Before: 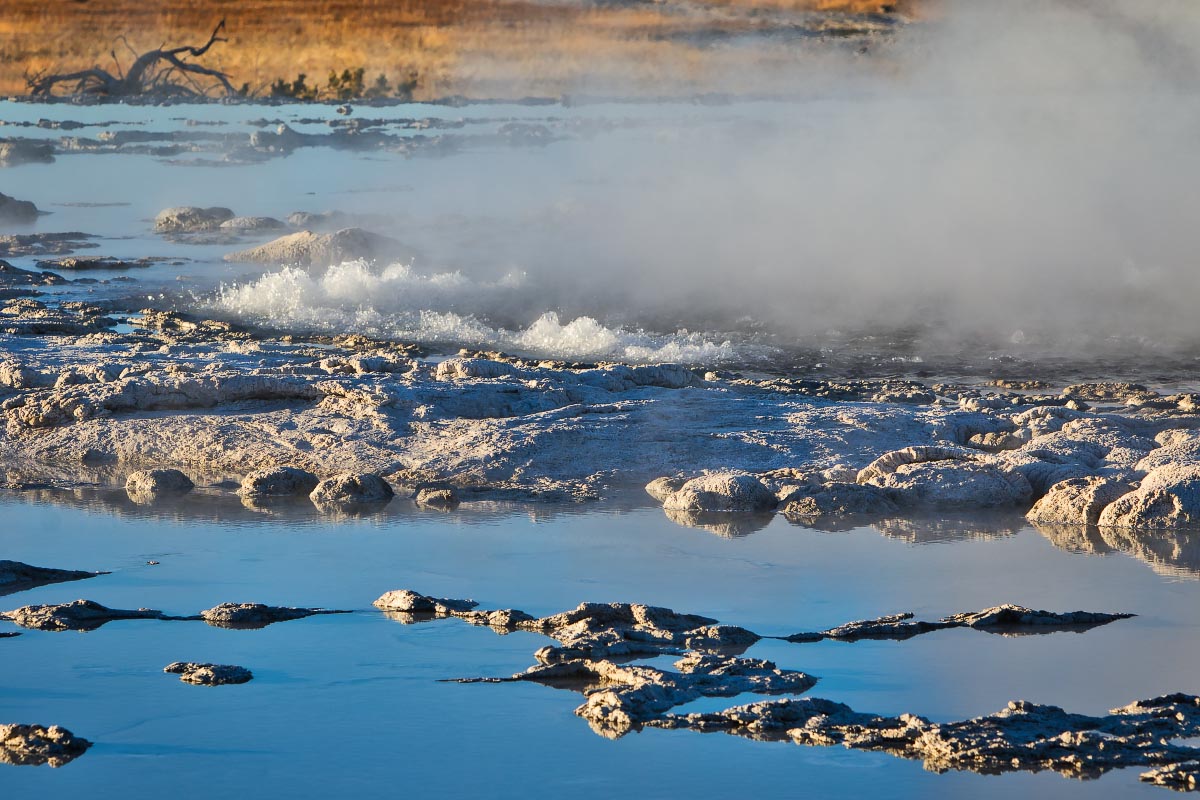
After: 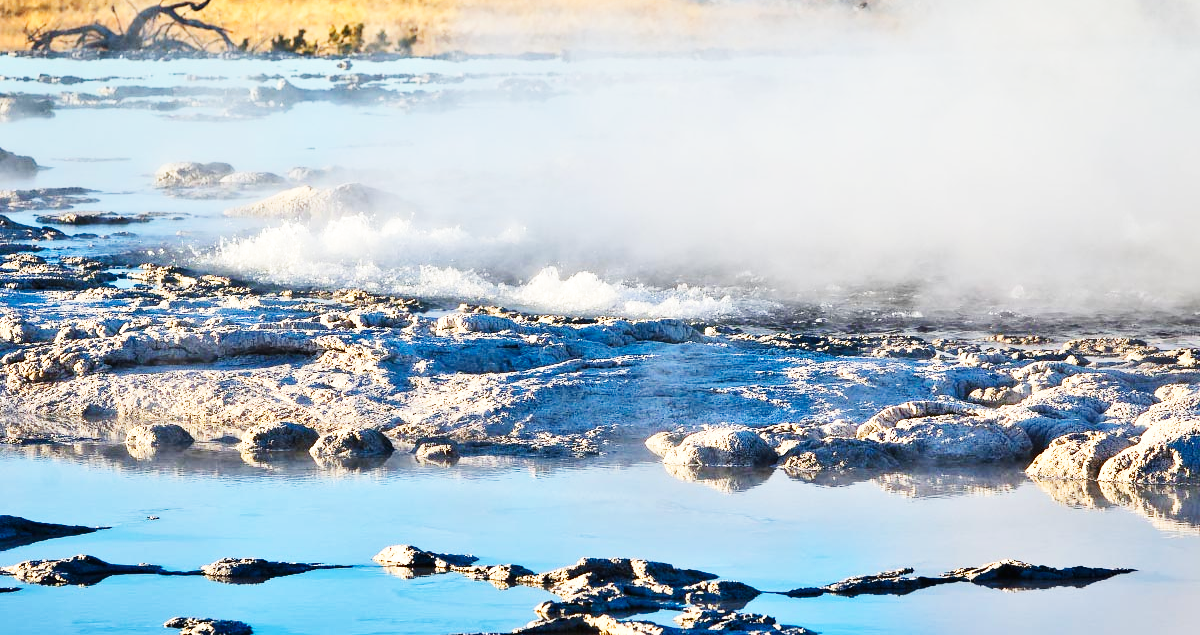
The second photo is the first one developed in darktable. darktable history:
contrast brightness saturation: contrast 0.14
base curve: curves: ch0 [(0, 0.003) (0.001, 0.002) (0.006, 0.004) (0.02, 0.022) (0.048, 0.086) (0.094, 0.234) (0.162, 0.431) (0.258, 0.629) (0.385, 0.8) (0.548, 0.918) (0.751, 0.988) (1, 1)], preserve colors none
crop and rotate: top 5.666%, bottom 14.867%
